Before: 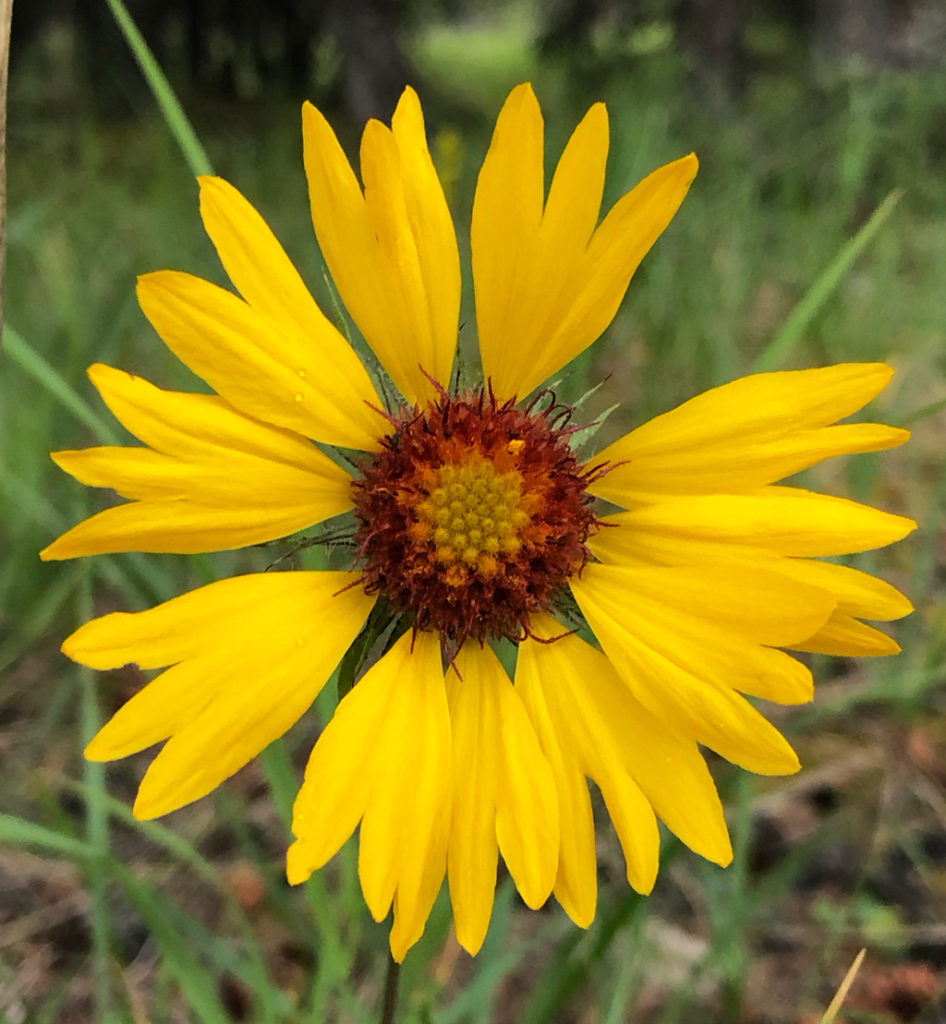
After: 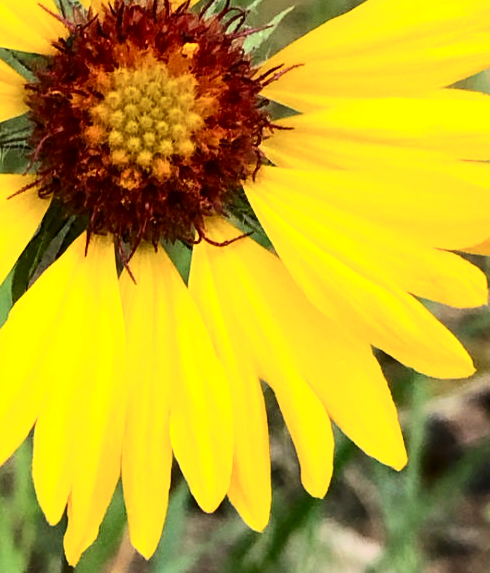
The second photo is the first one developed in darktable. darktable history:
exposure: exposure 0.515 EV, compensate highlight preservation false
contrast brightness saturation: contrast 0.28
crop: left 34.479%, top 38.822%, right 13.718%, bottom 5.172%
